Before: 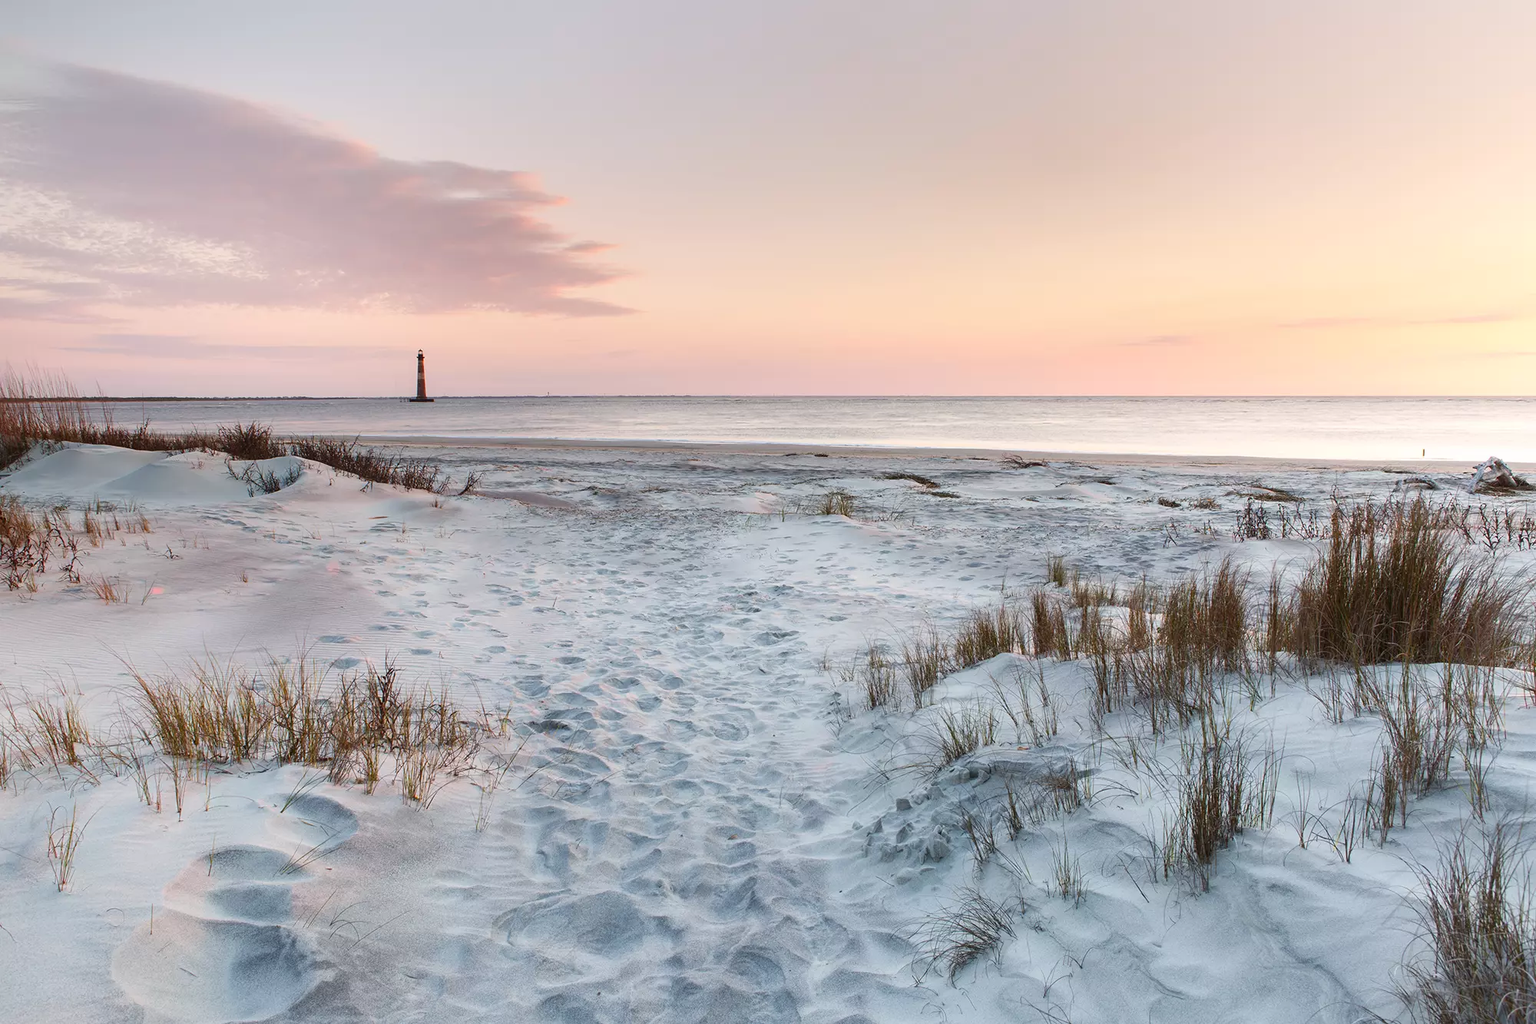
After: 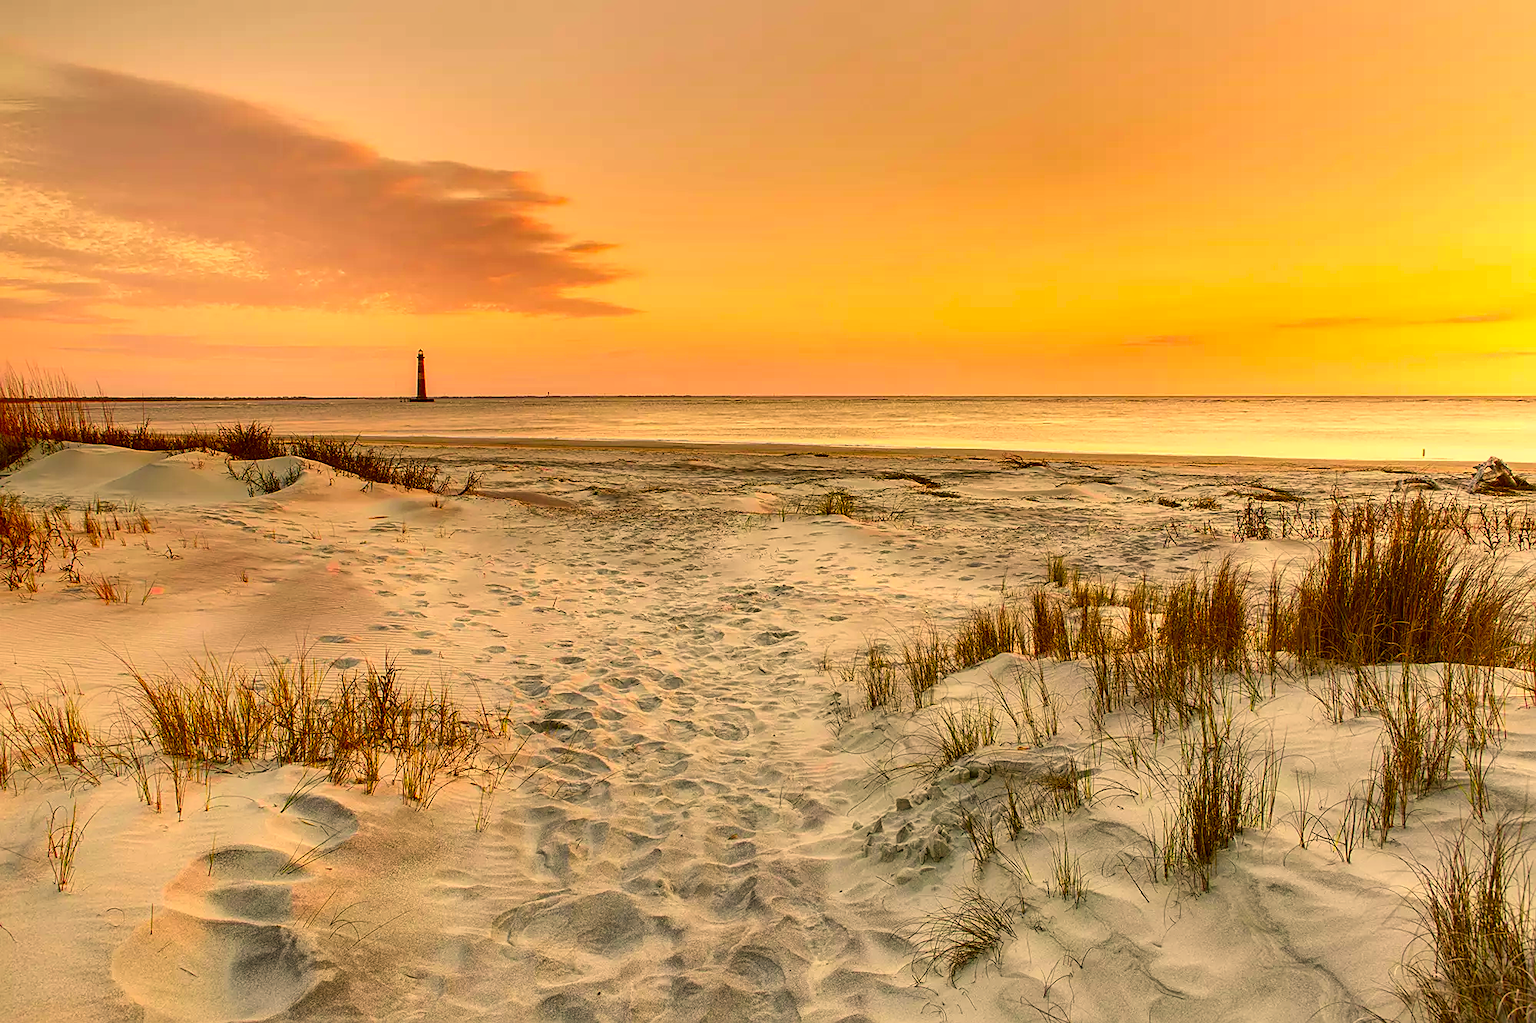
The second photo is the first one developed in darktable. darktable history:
sharpen: on, module defaults
color correction: highlights a* 10.44, highlights b* 30.04, shadows a* 2.73, shadows b* 17.51, saturation 1.72
local contrast: detail 130%
shadows and highlights: low approximation 0.01, soften with gaussian
